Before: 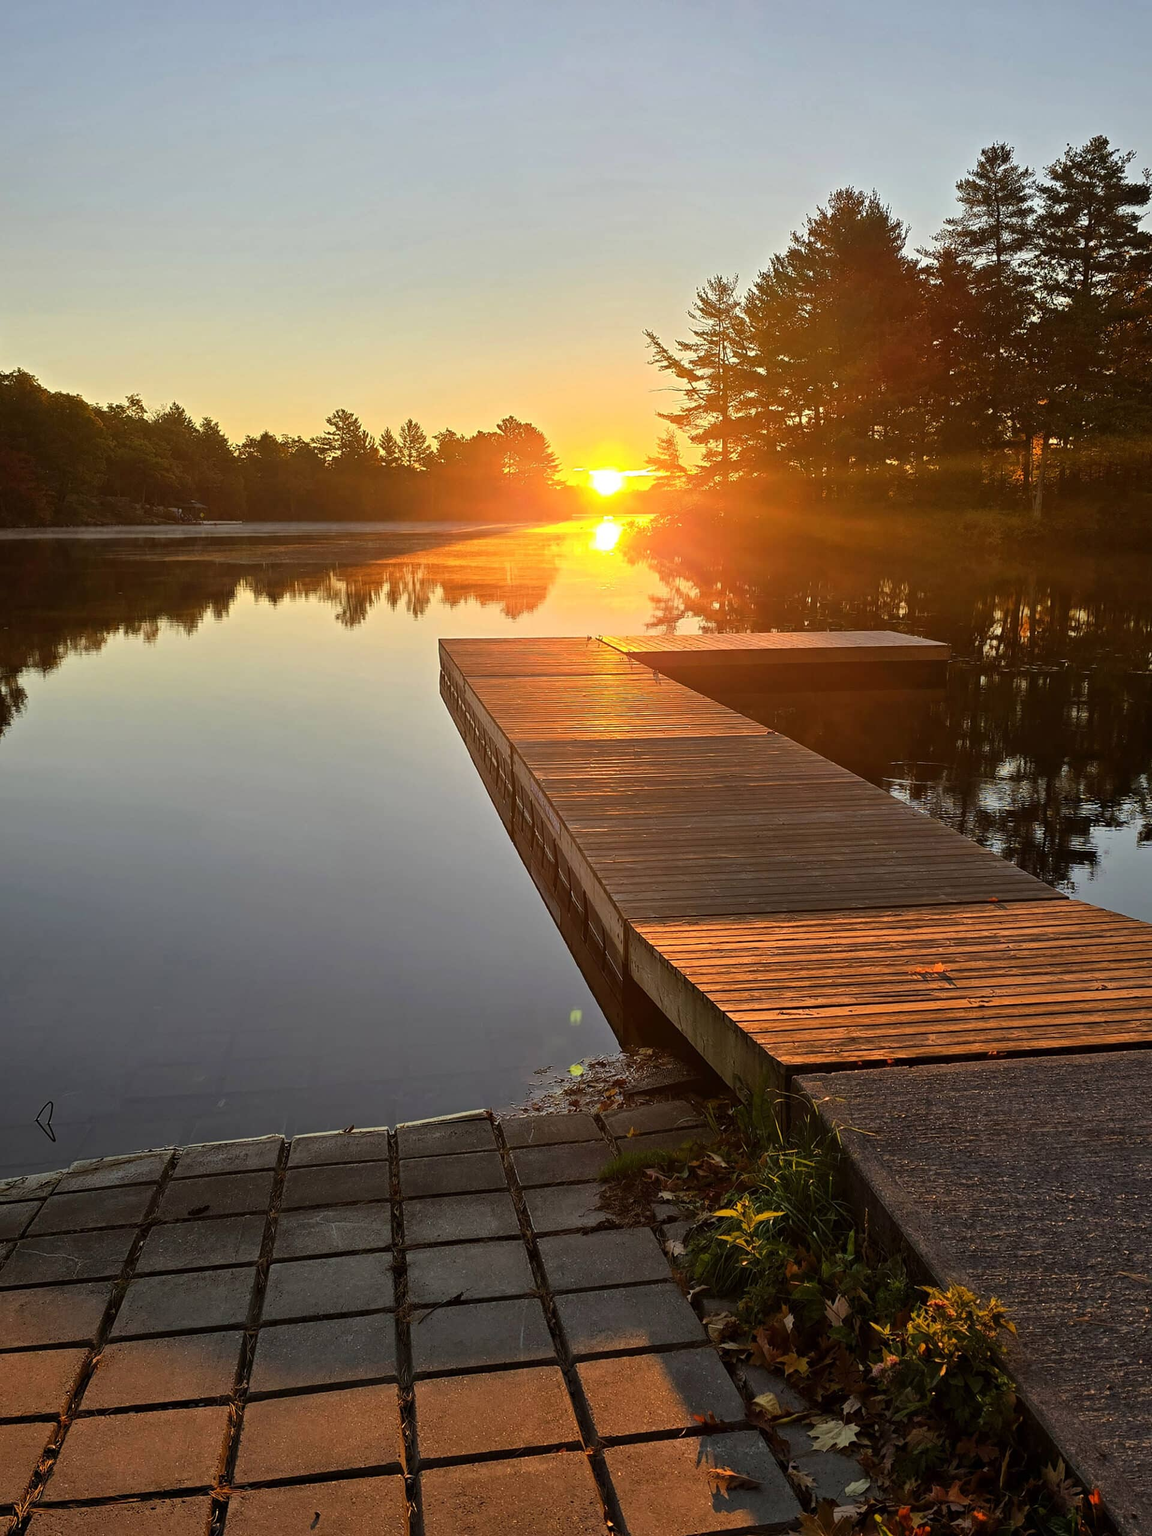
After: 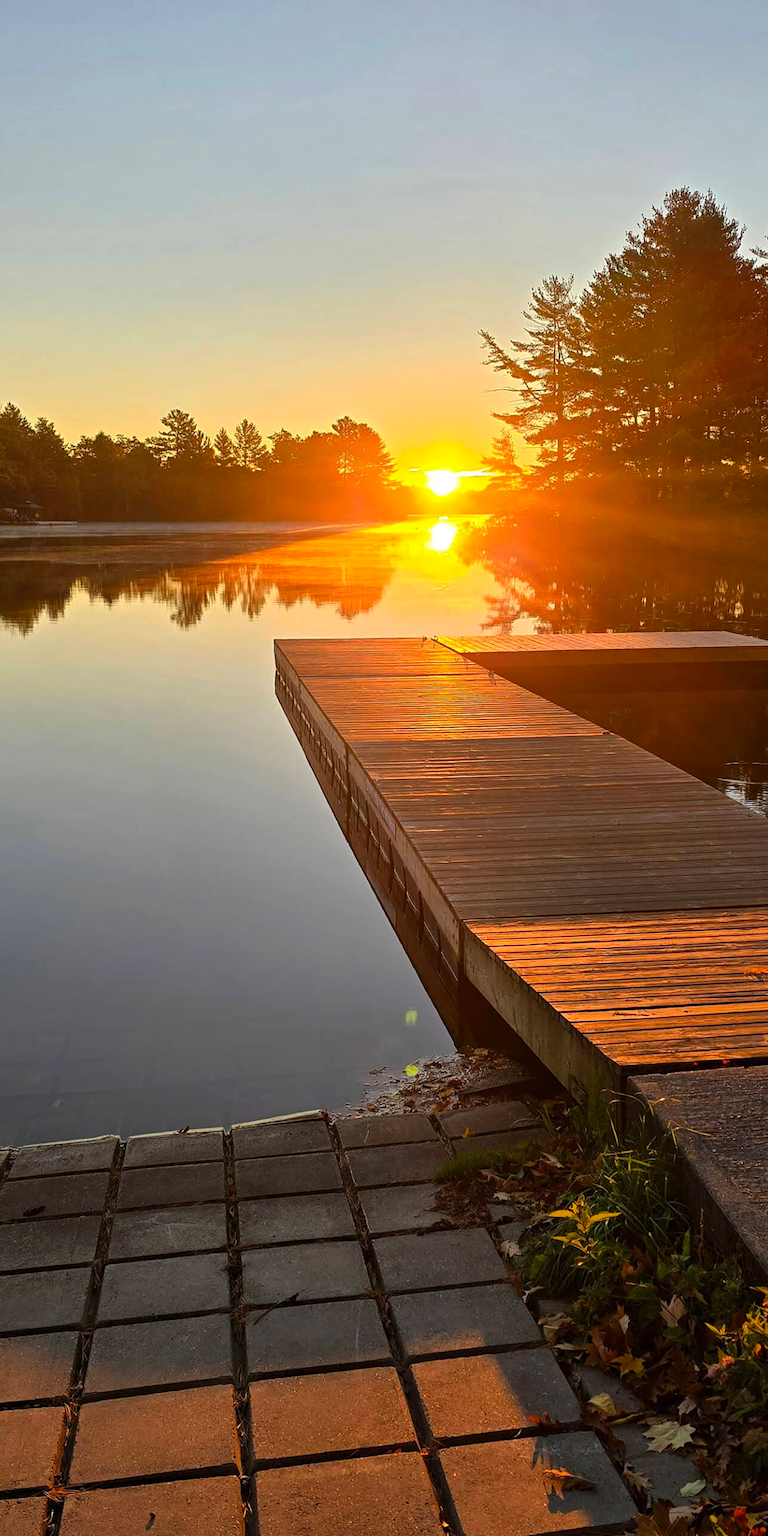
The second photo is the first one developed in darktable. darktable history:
crop and rotate: left 14.358%, right 18.93%
